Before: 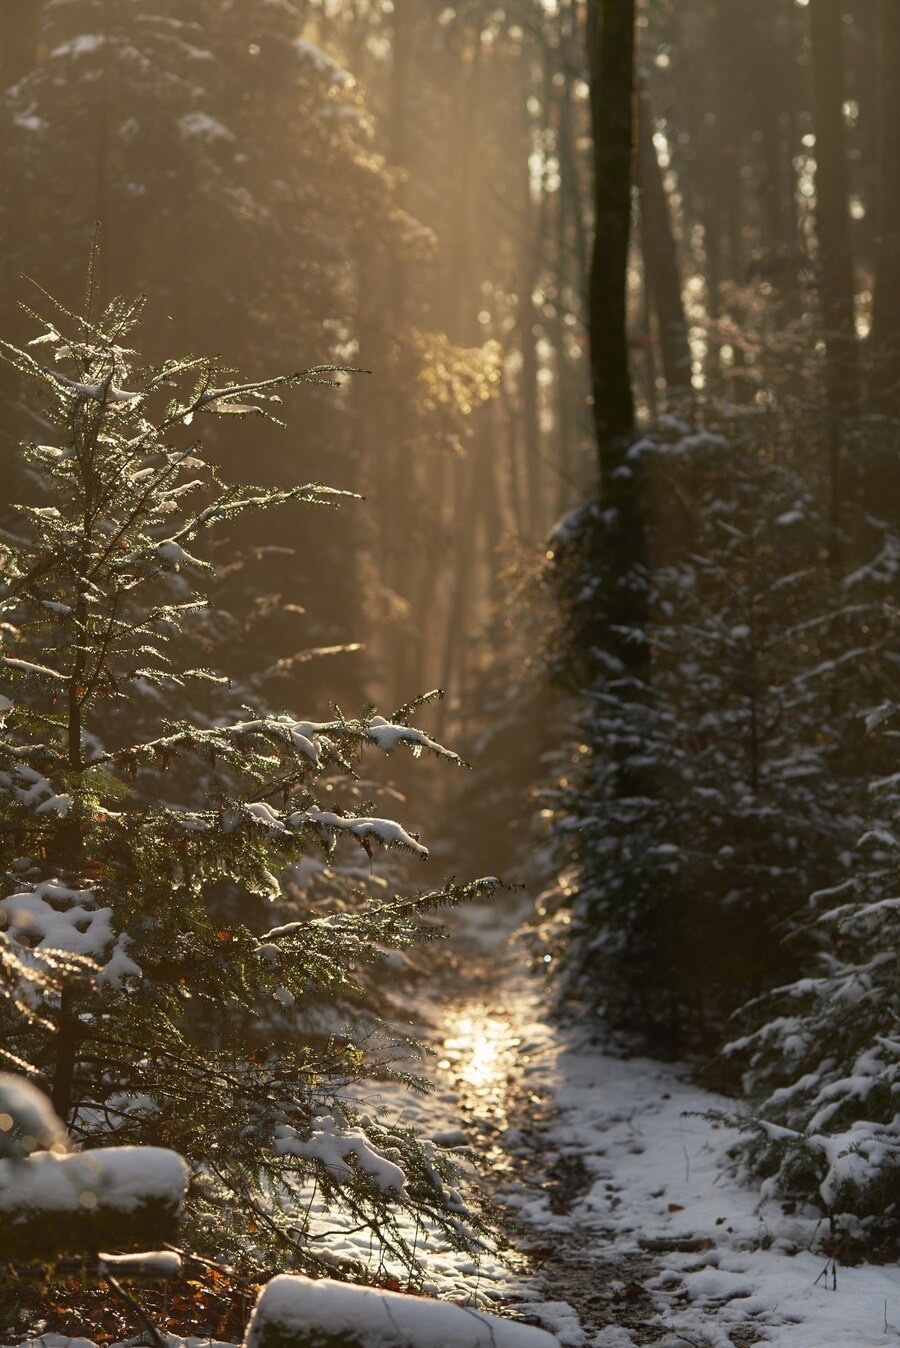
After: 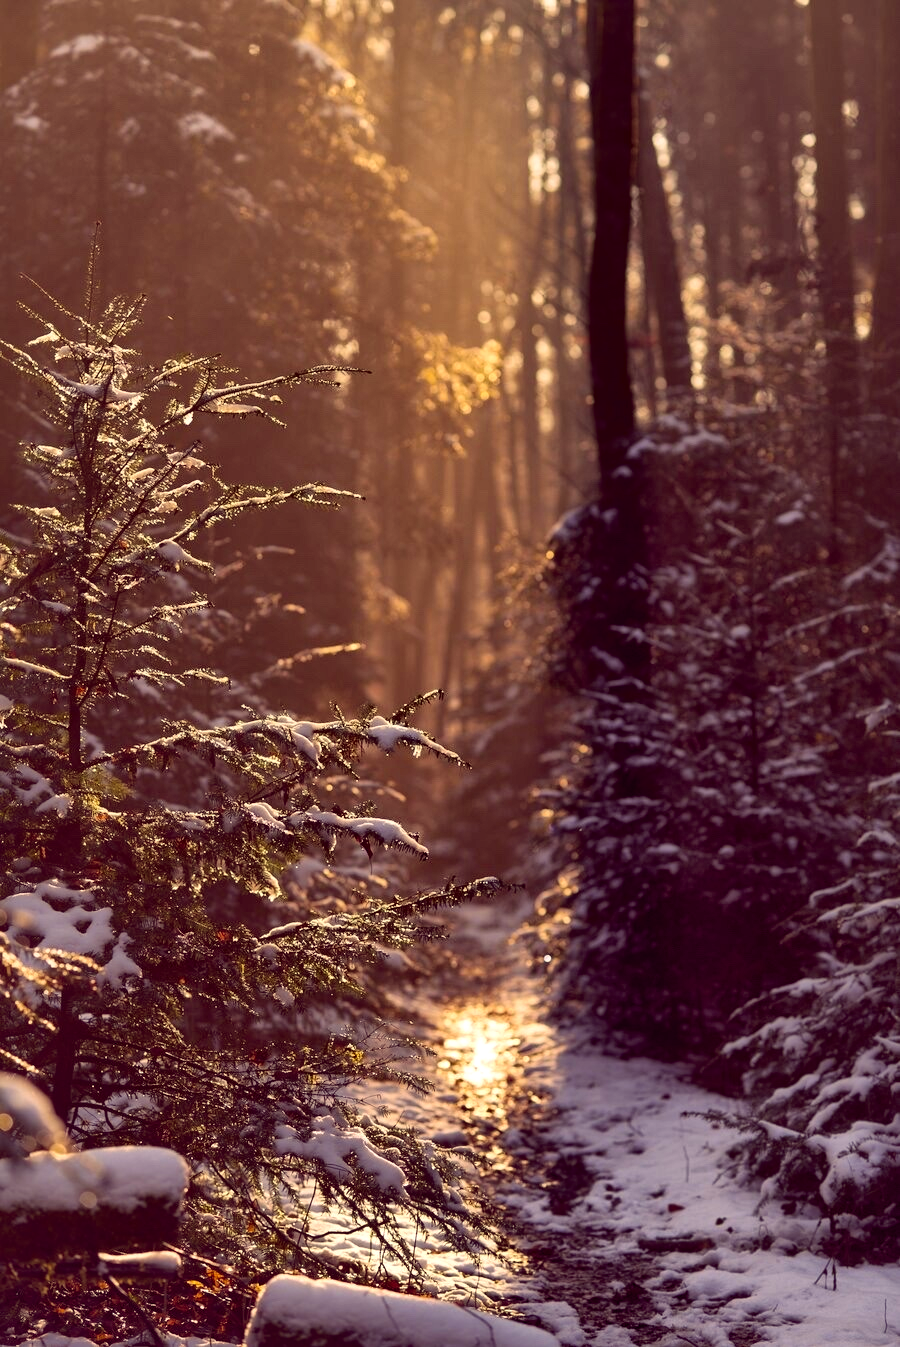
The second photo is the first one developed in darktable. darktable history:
crop: bottom 0.071%
local contrast: mode bilateral grid, contrast 20, coarseness 50, detail 171%, midtone range 0.2
color balance rgb: shadows lift › chroma 6.43%, shadows lift › hue 305.74°, highlights gain › chroma 2.43%, highlights gain › hue 35.74°, global offset › chroma 0.28%, global offset › hue 320.29°, linear chroma grading › global chroma 5.5%, perceptual saturation grading › global saturation 30%, contrast 5.15%
